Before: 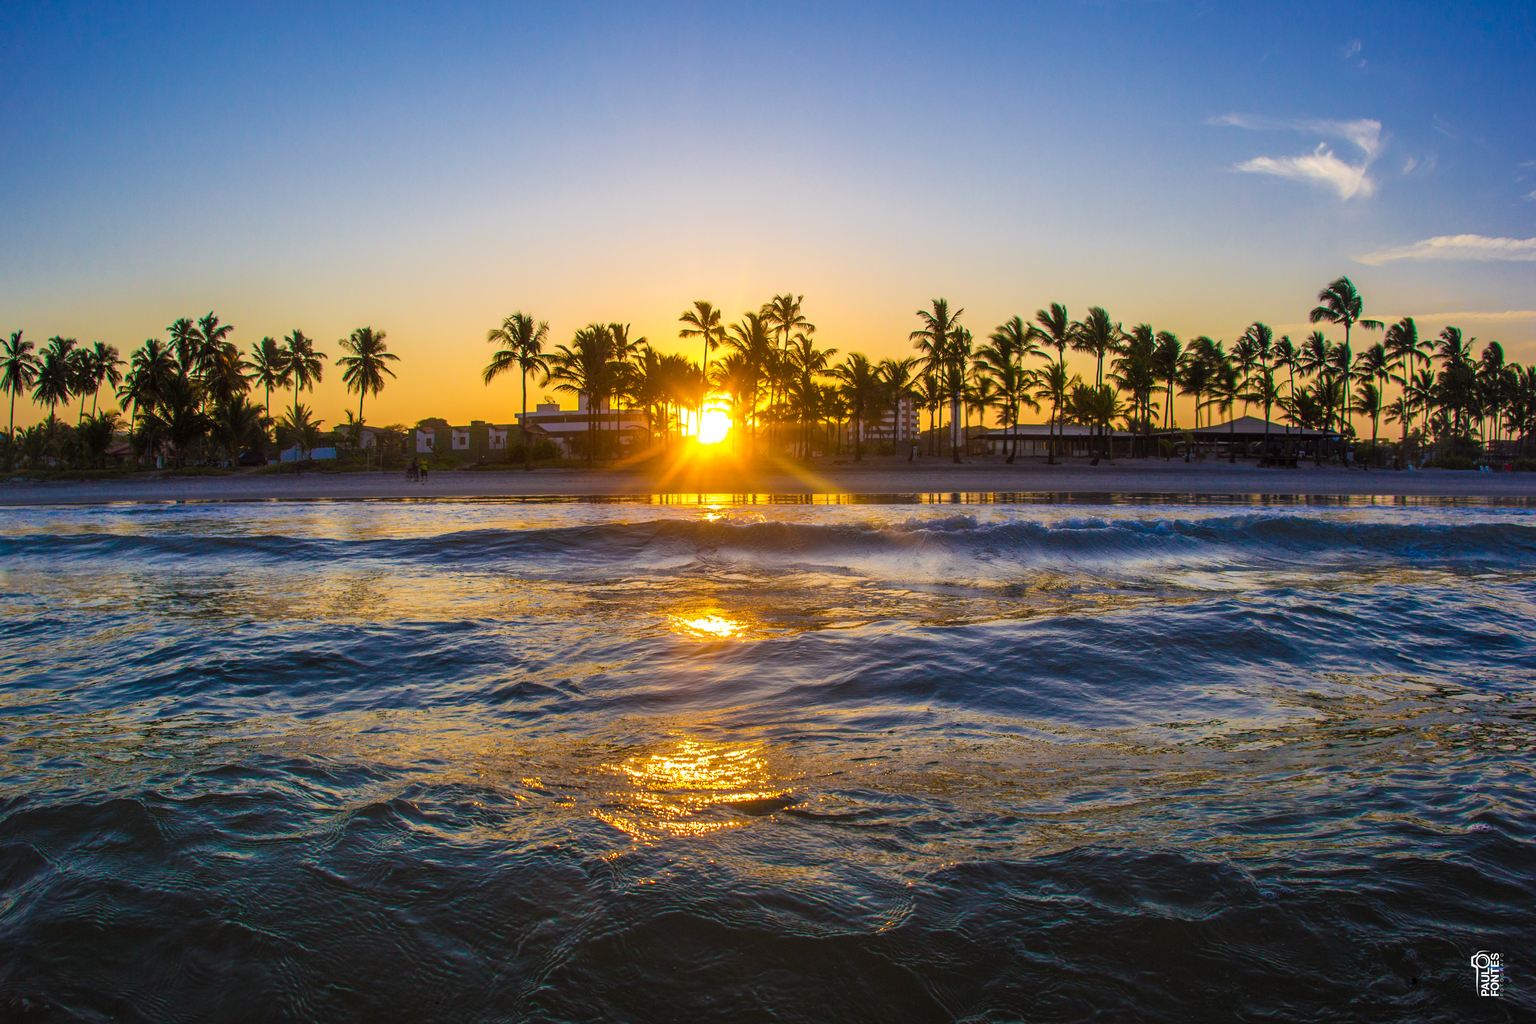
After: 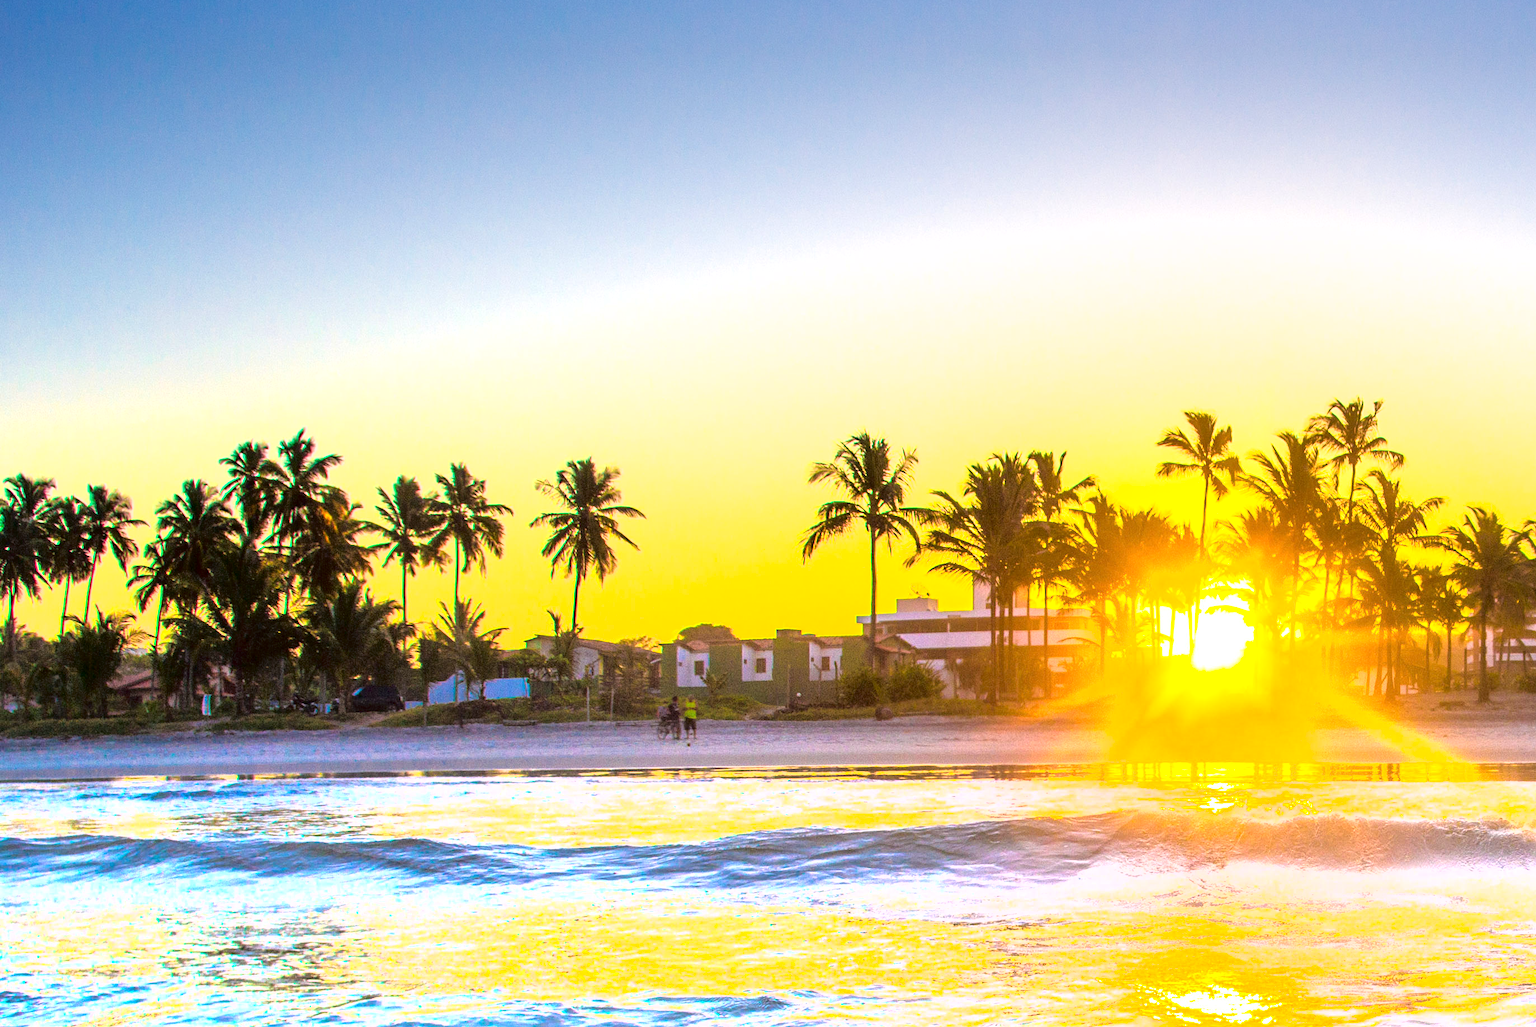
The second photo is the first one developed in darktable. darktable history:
fill light: exposure -2 EV, width 8.6
graduated density: density -3.9 EV
crop and rotate: left 3.047%, top 7.509%, right 42.236%, bottom 37.598%
exposure: exposure 0.3 EV, compensate highlight preservation false
